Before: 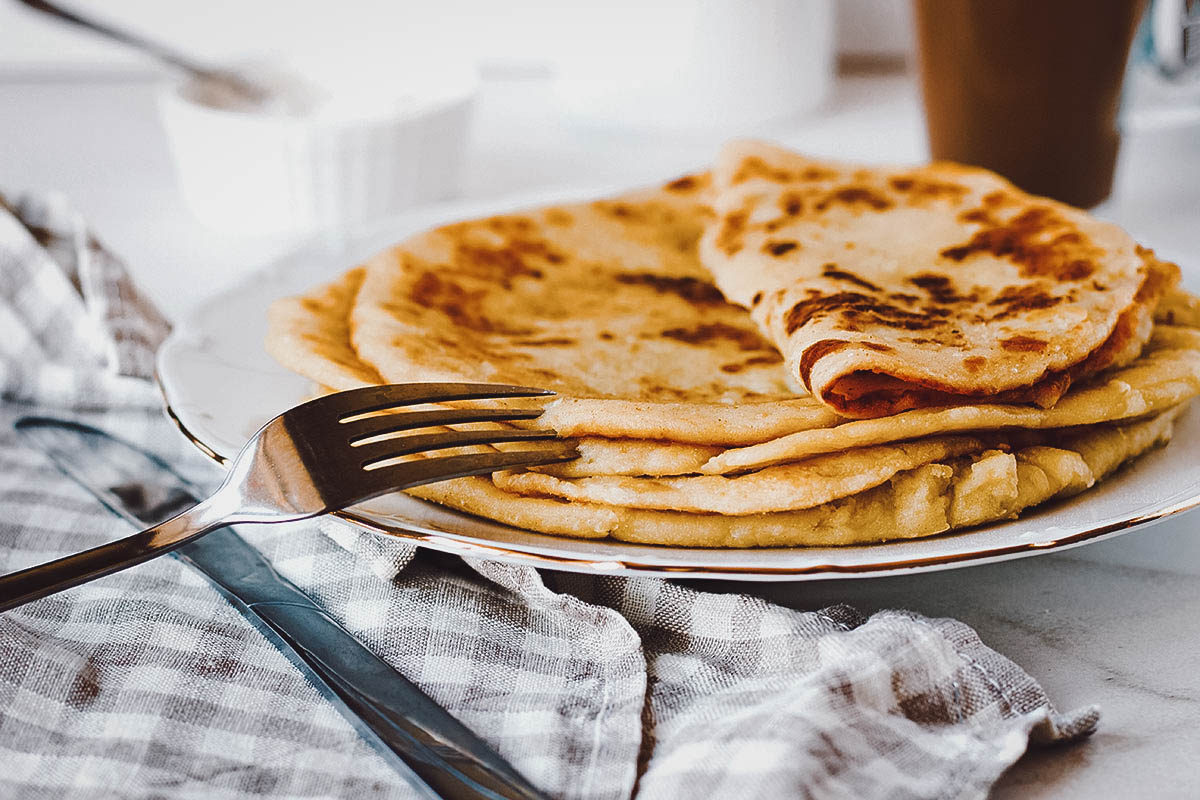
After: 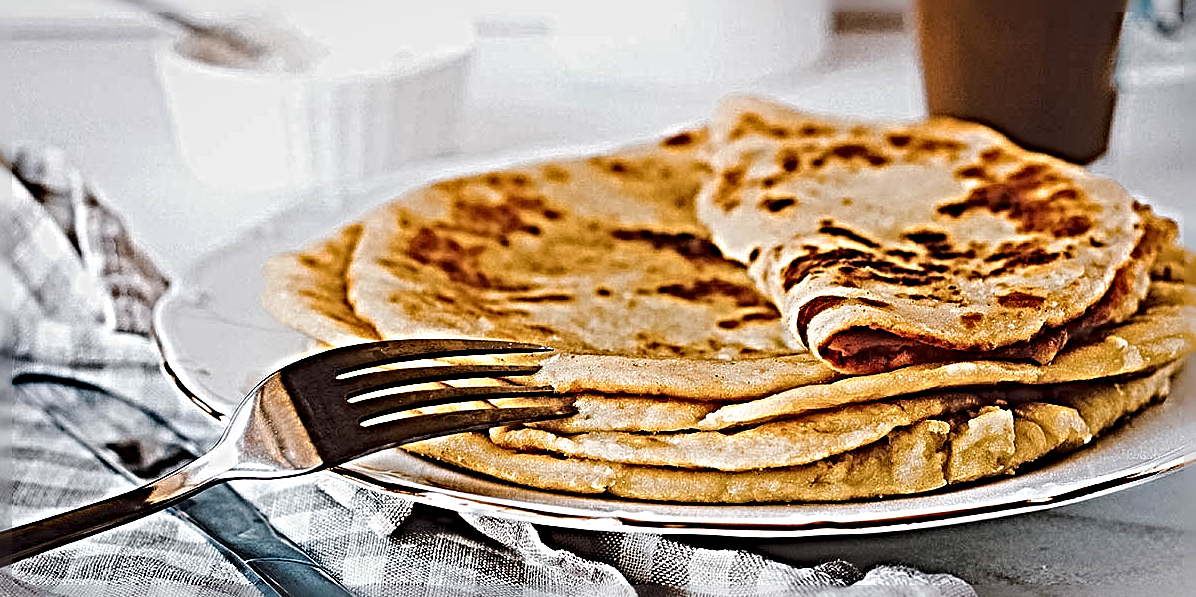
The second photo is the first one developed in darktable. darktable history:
tone equalizer: -8 EV -1.82 EV, -7 EV -1.14 EV, -6 EV -1.63 EV
sharpen: radius 6.291, amount 1.809, threshold 0.128
crop: left 0.313%, top 5.536%, bottom 19.818%
